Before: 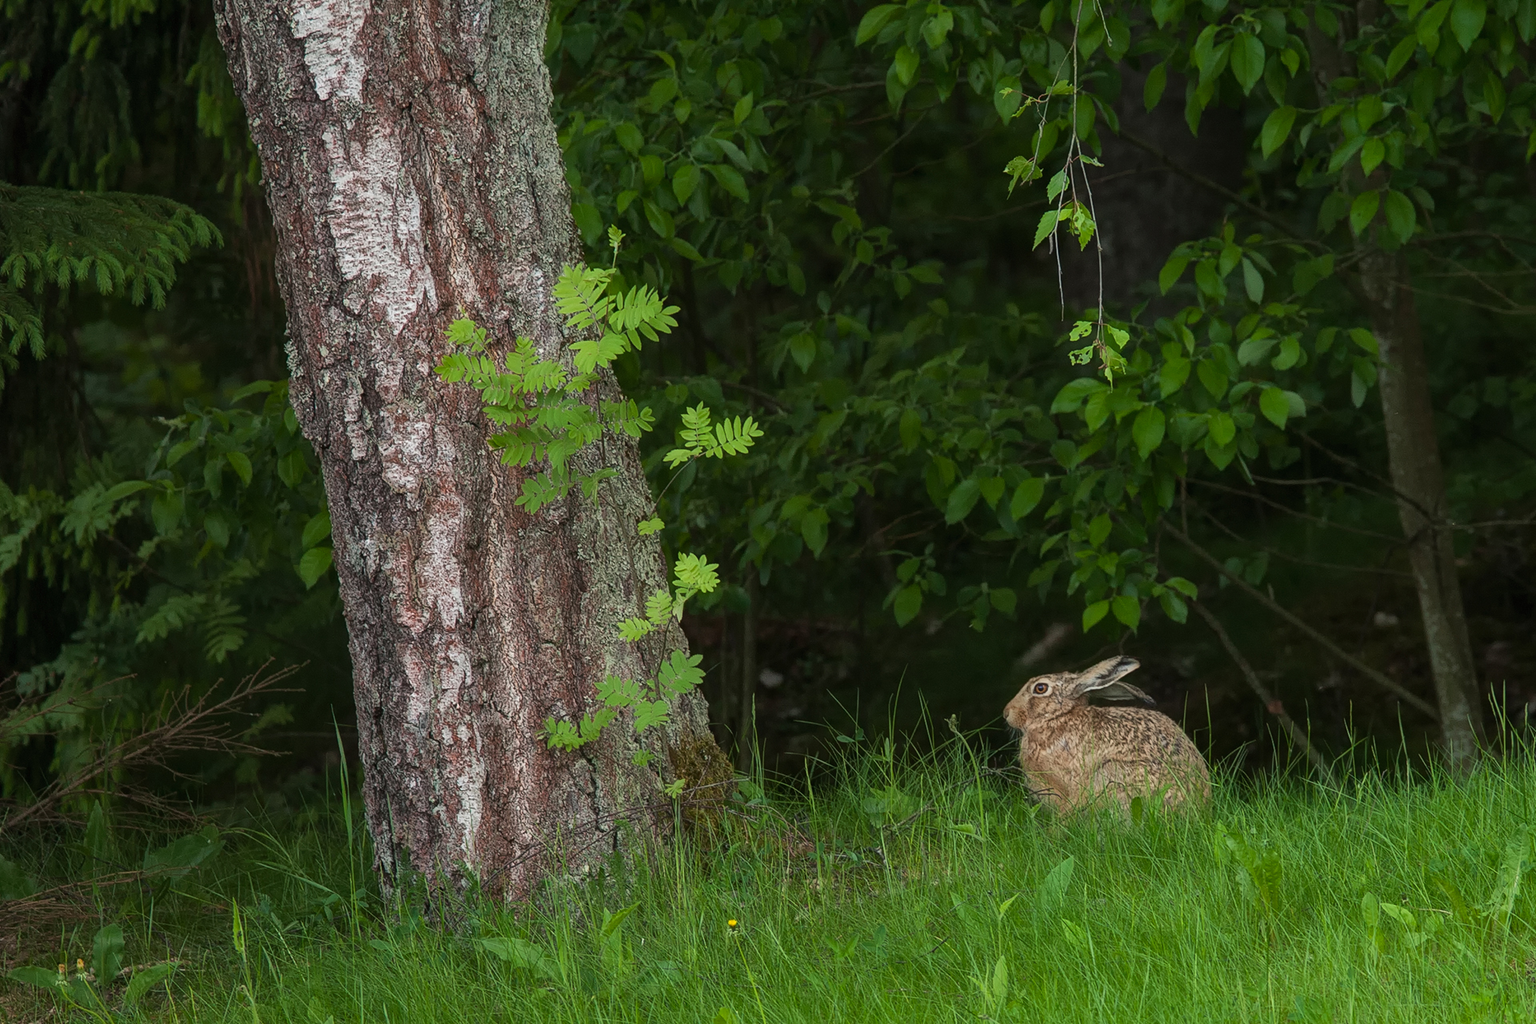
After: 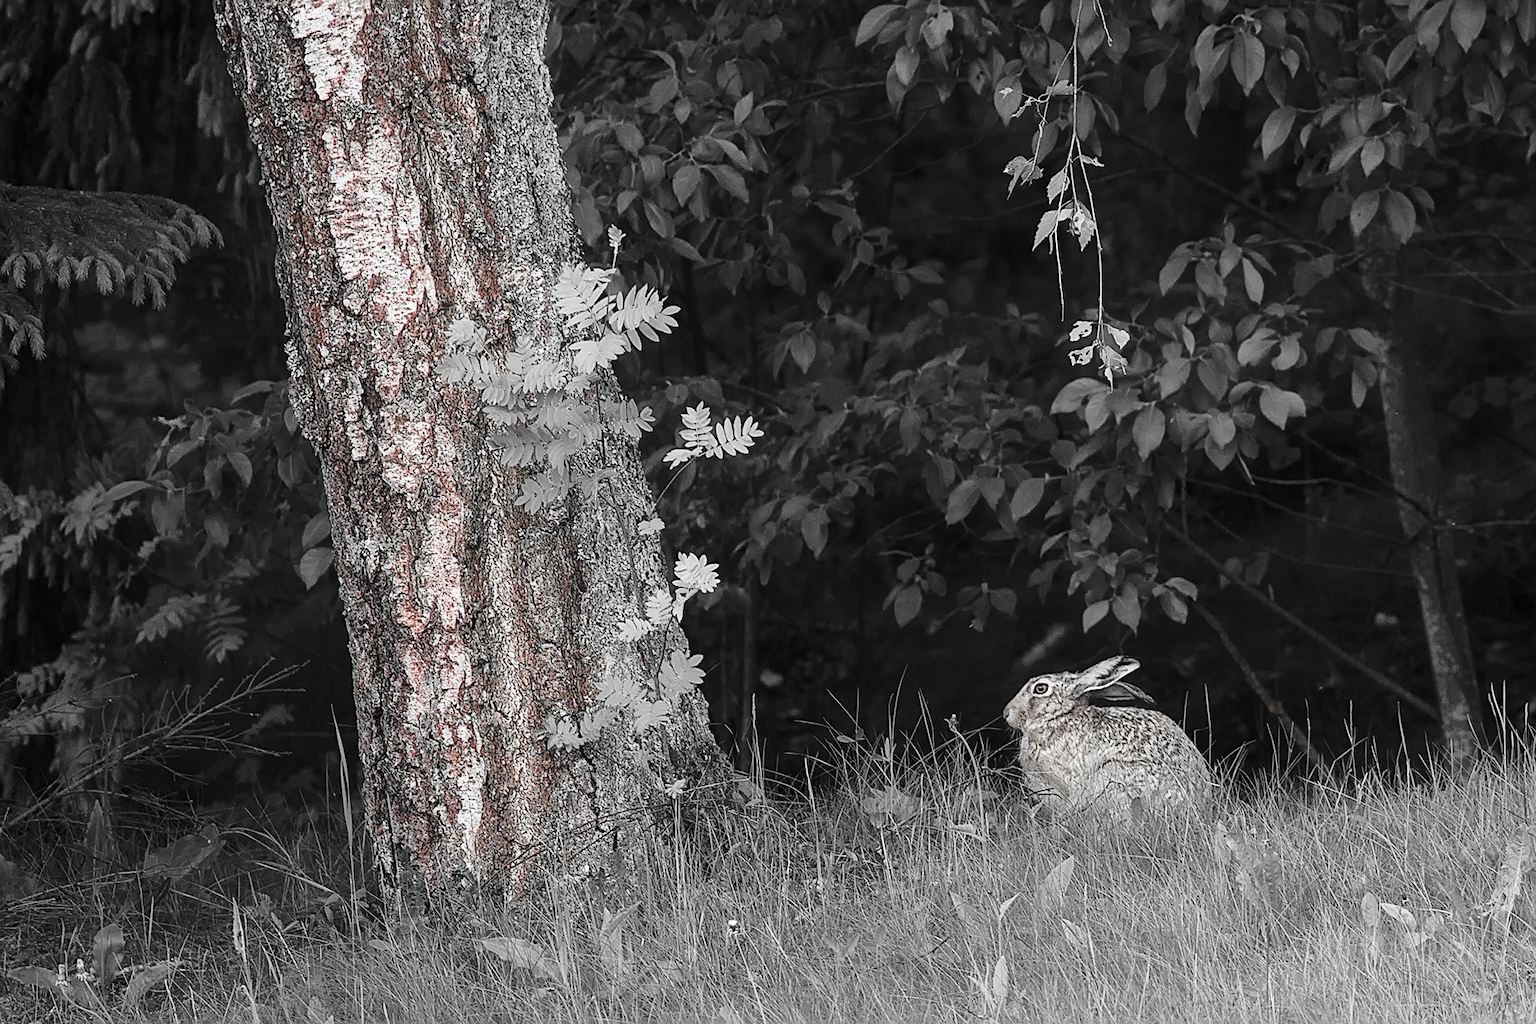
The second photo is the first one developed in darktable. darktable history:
base curve: curves: ch0 [(0, 0) (0.028, 0.03) (0.121, 0.232) (0.46, 0.748) (0.859, 0.968) (1, 1)]
color zones: curves: ch0 [(0, 0.278) (0.143, 0.5) (0.286, 0.5) (0.429, 0.5) (0.571, 0.5) (0.714, 0.5) (0.857, 0.5) (1, 0.5)]; ch1 [(0, 1) (0.143, 0.165) (0.286, 0) (0.429, 0) (0.571, 0) (0.714, 0) (0.857, 0.5) (1, 0.5)]; ch2 [(0, 0.508) (0.143, 0.5) (0.286, 0.5) (0.429, 0.5) (0.571, 0.5) (0.714, 0.5) (0.857, 0.5) (1, 0.5)]
sharpen: on, module defaults
